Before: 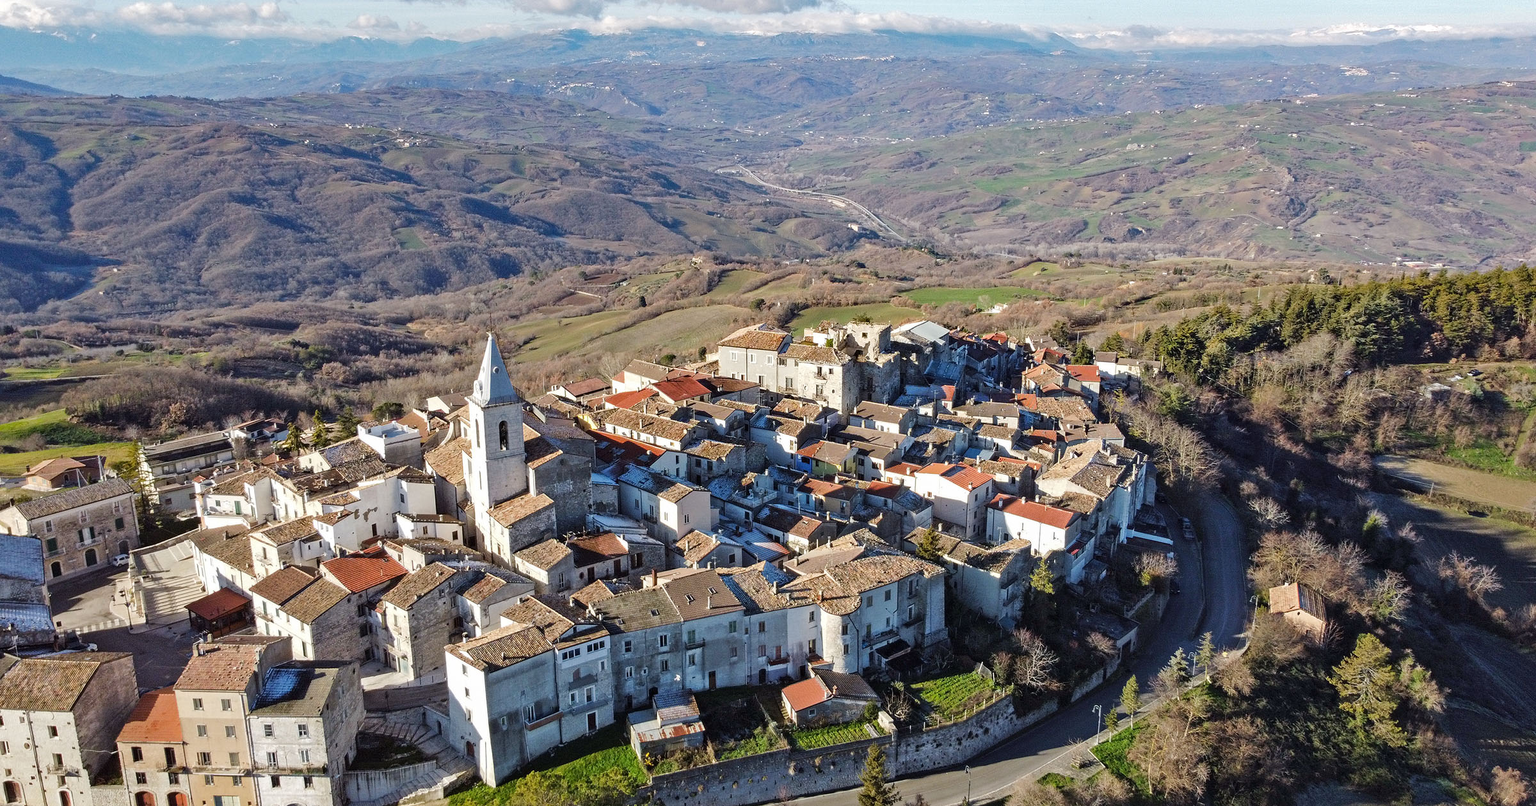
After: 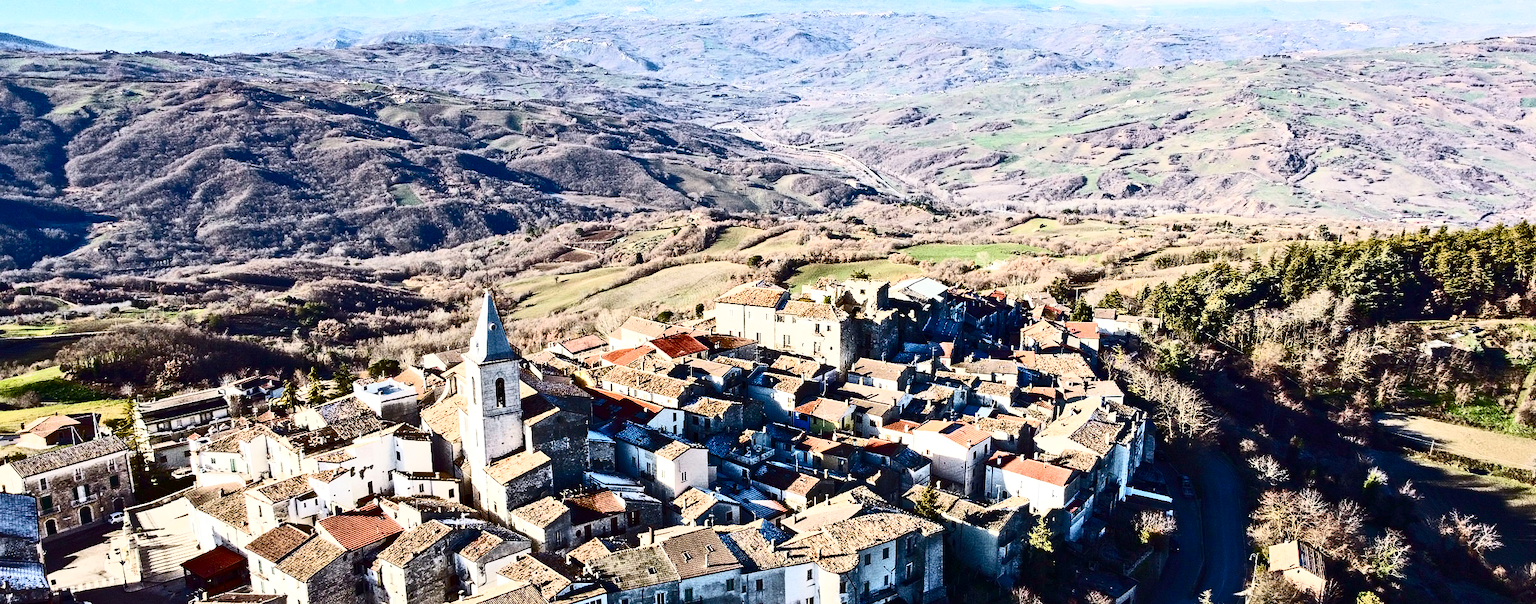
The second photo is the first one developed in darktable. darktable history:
shadows and highlights: shadows 36.84, highlights -27.96, highlights color adjustment 31.59%, soften with gaussian
color balance rgb: global offset › hue 170.53°, perceptual saturation grading › global saturation 20%, perceptual saturation grading › highlights -49.733%, perceptual saturation grading › shadows 24.957%, global vibrance 27.605%
sharpen: radius 5.284, amount 0.315, threshold 26.542
contrast brightness saturation: contrast 0.929, brightness 0.191
crop: left 0.392%, top 5.562%, bottom 19.728%
